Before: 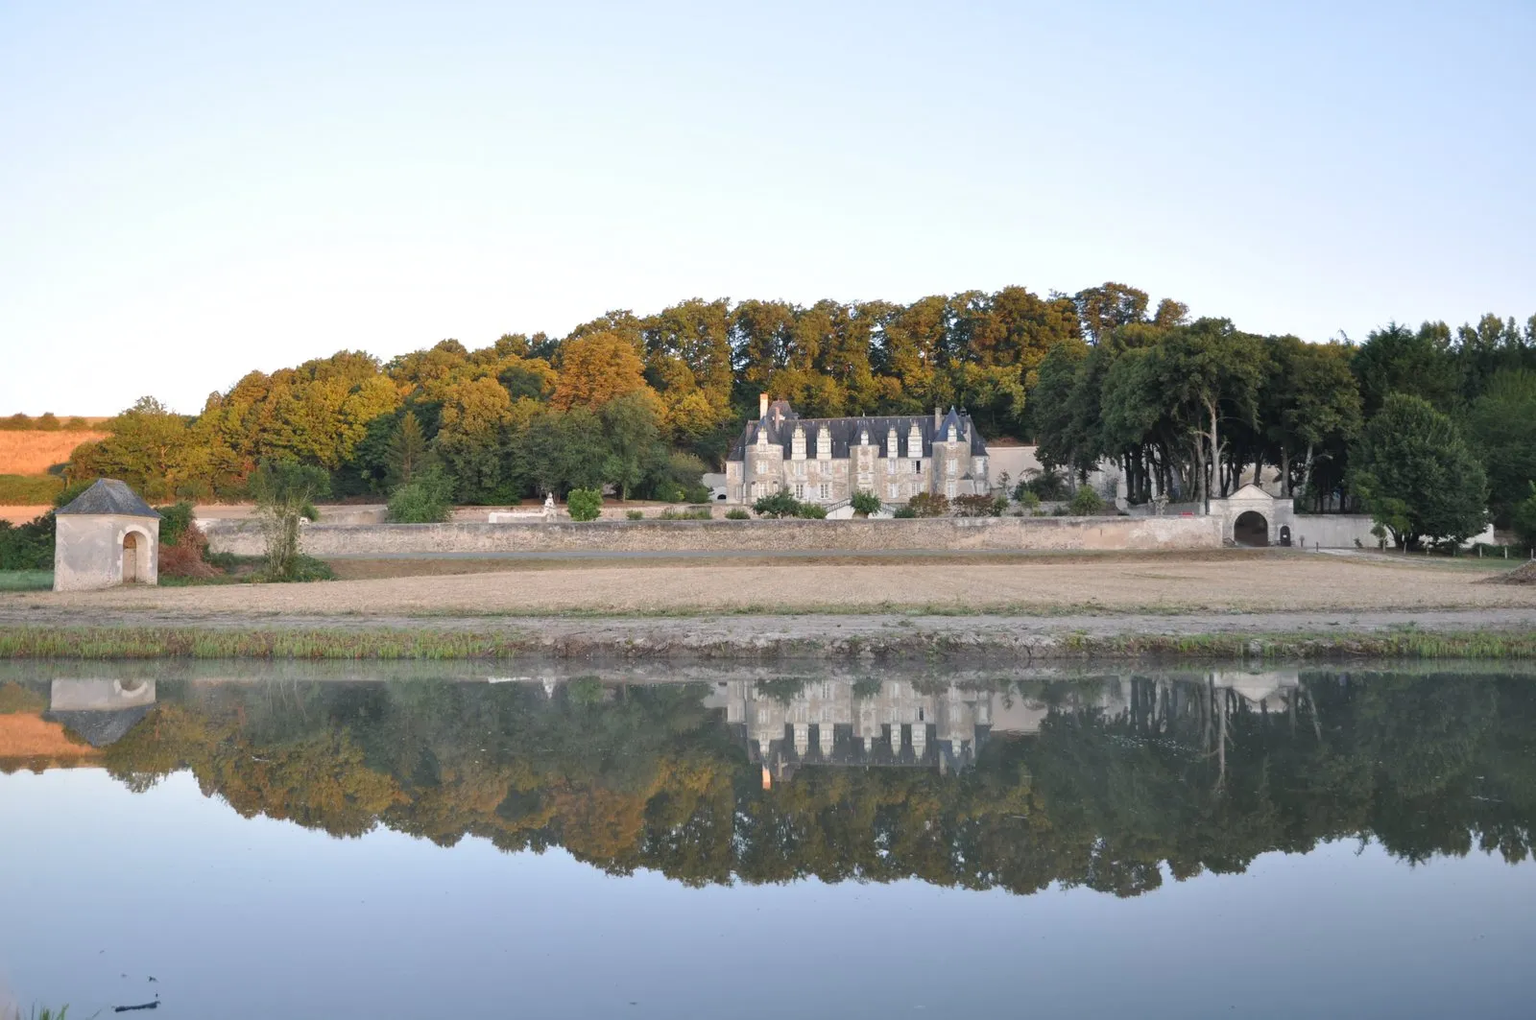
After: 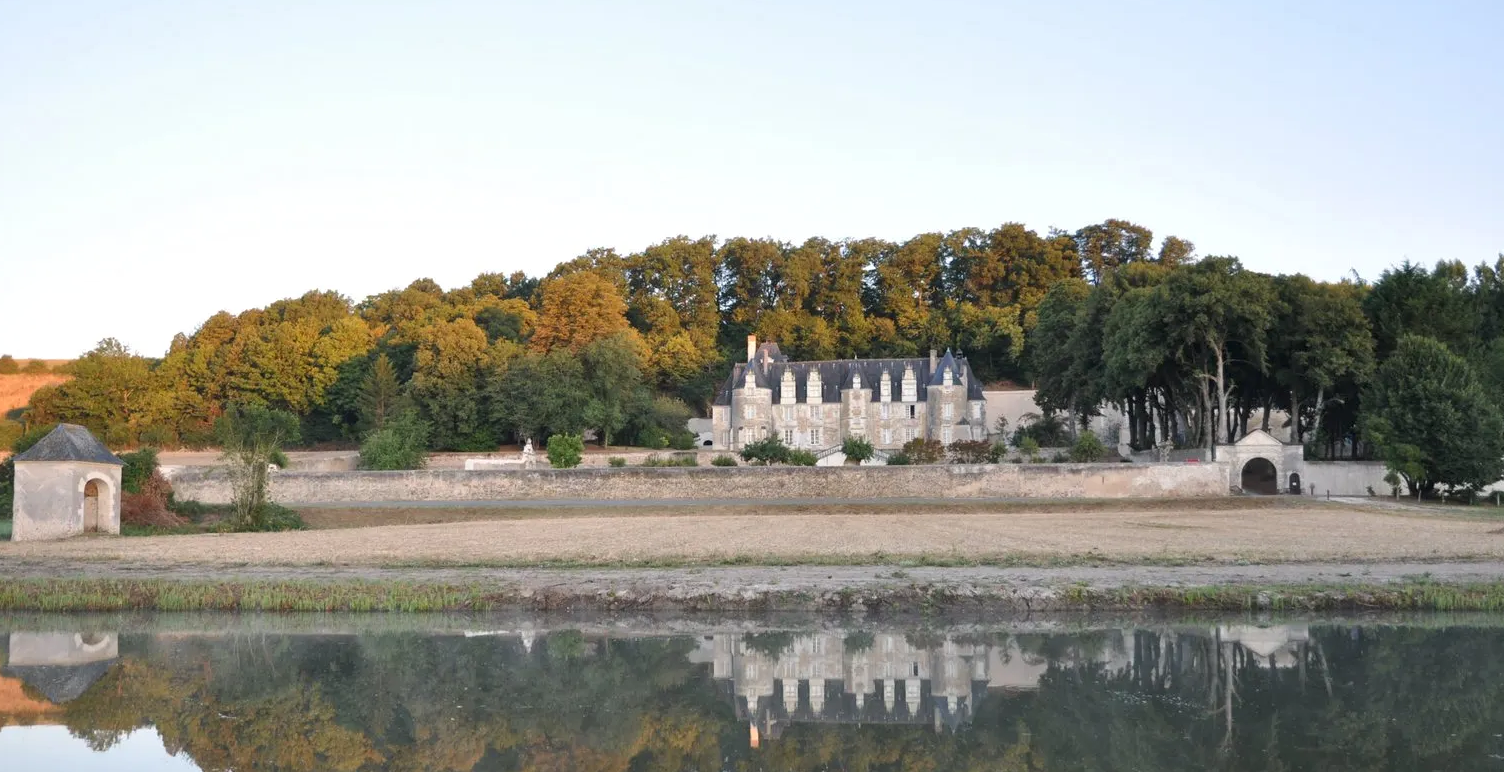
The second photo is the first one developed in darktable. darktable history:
local contrast: mode bilateral grid, contrast 19, coarseness 50, detail 120%, midtone range 0.2
crop: left 2.773%, top 7.149%, right 3.223%, bottom 20.21%
